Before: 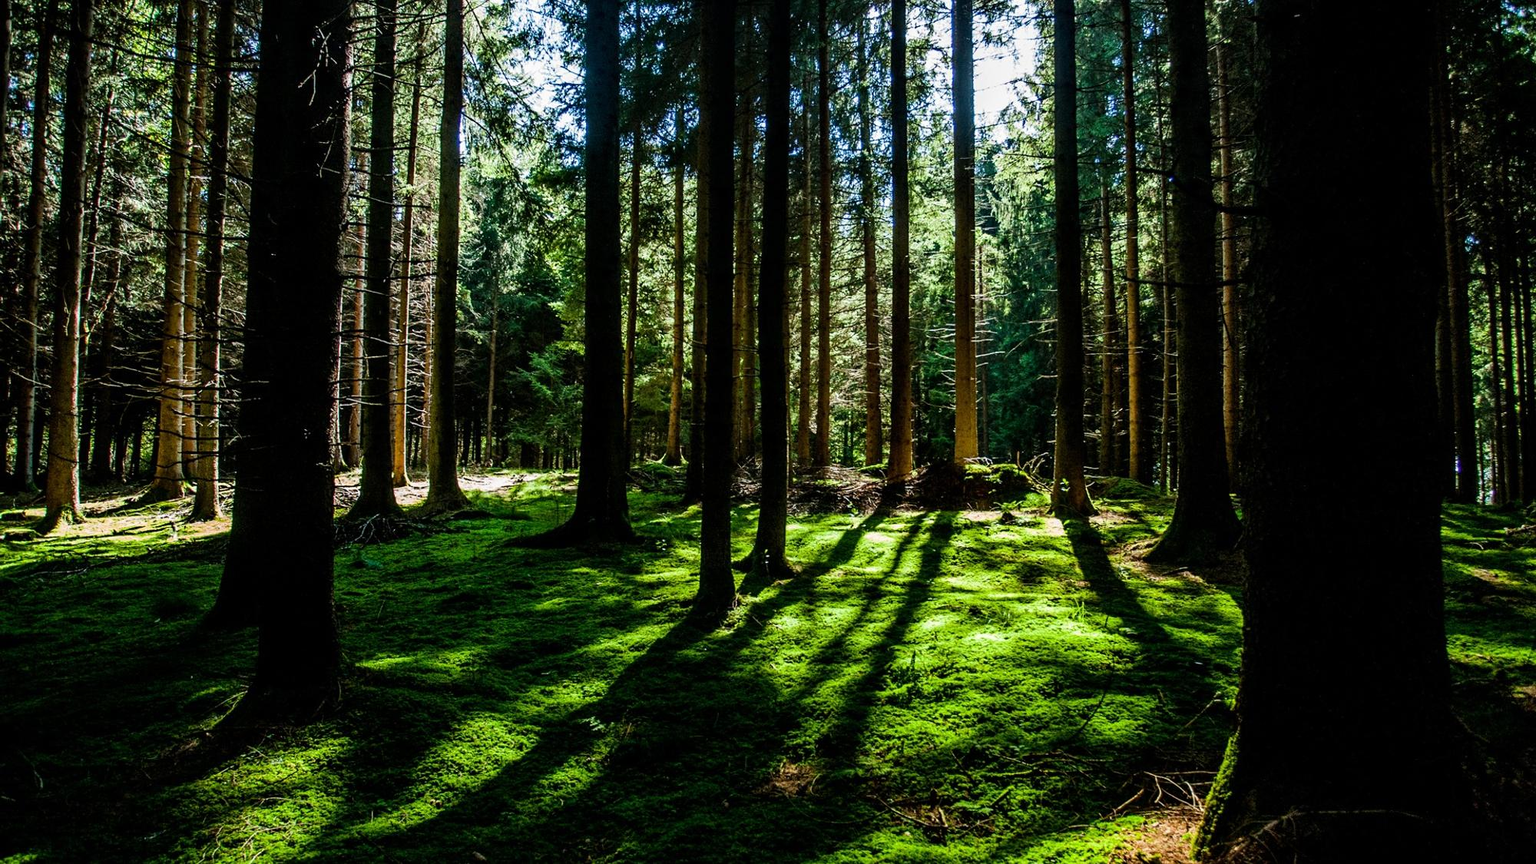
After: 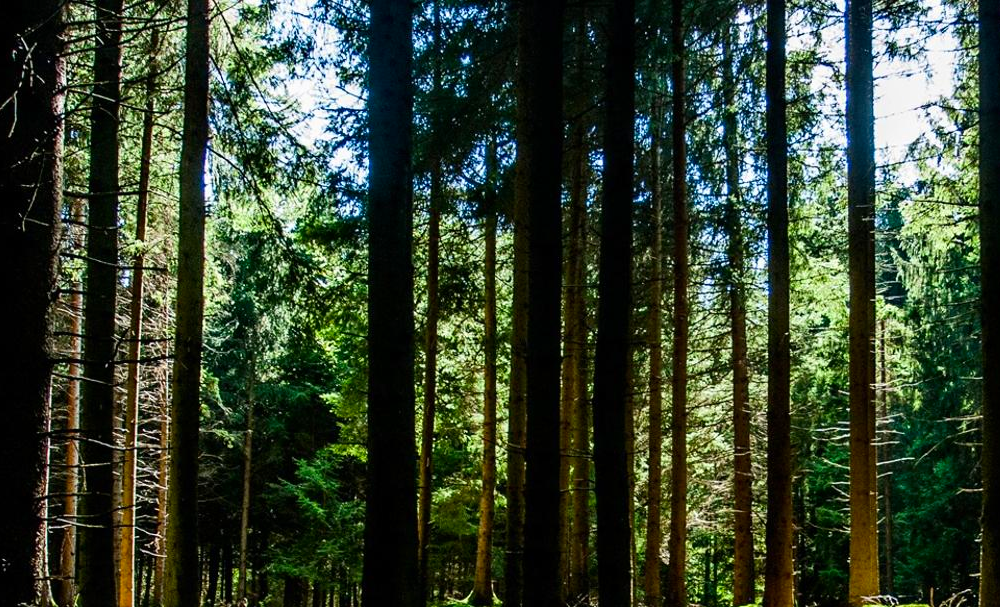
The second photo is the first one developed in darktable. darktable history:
contrast brightness saturation: contrast 0.082, saturation 0.195
crop: left 19.722%, right 30.247%, bottom 46.031%
